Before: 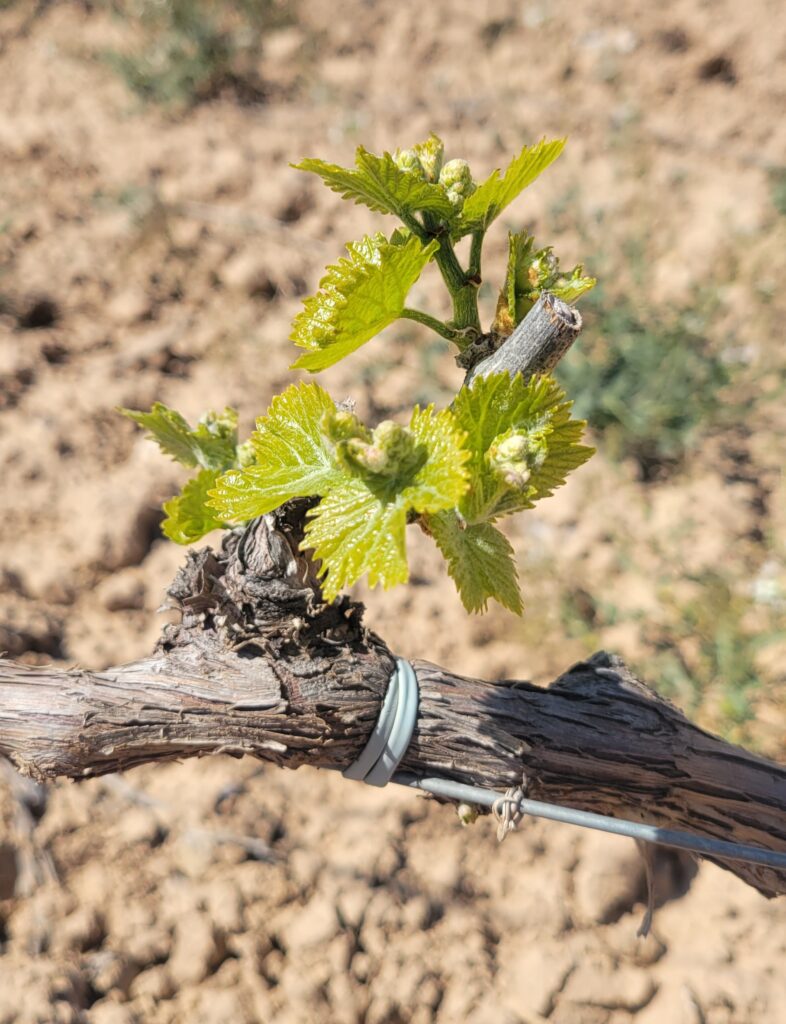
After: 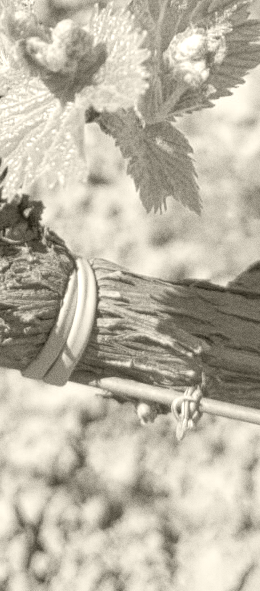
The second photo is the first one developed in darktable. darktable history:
grain: on, module defaults
crop: left 40.878%, top 39.176%, right 25.993%, bottom 3.081%
tone equalizer: -7 EV 0.15 EV, -6 EV 0.6 EV, -5 EV 1.15 EV, -4 EV 1.33 EV, -3 EV 1.15 EV, -2 EV 0.6 EV, -1 EV 0.15 EV, mask exposure compensation -0.5 EV
colorize: hue 41.44°, saturation 22%, source mix 60%, lightness 10.61%
exposure: black level correction 0.001, exposure 1.822 EV, compensate exposure bias true, compensate highlight preservation false
